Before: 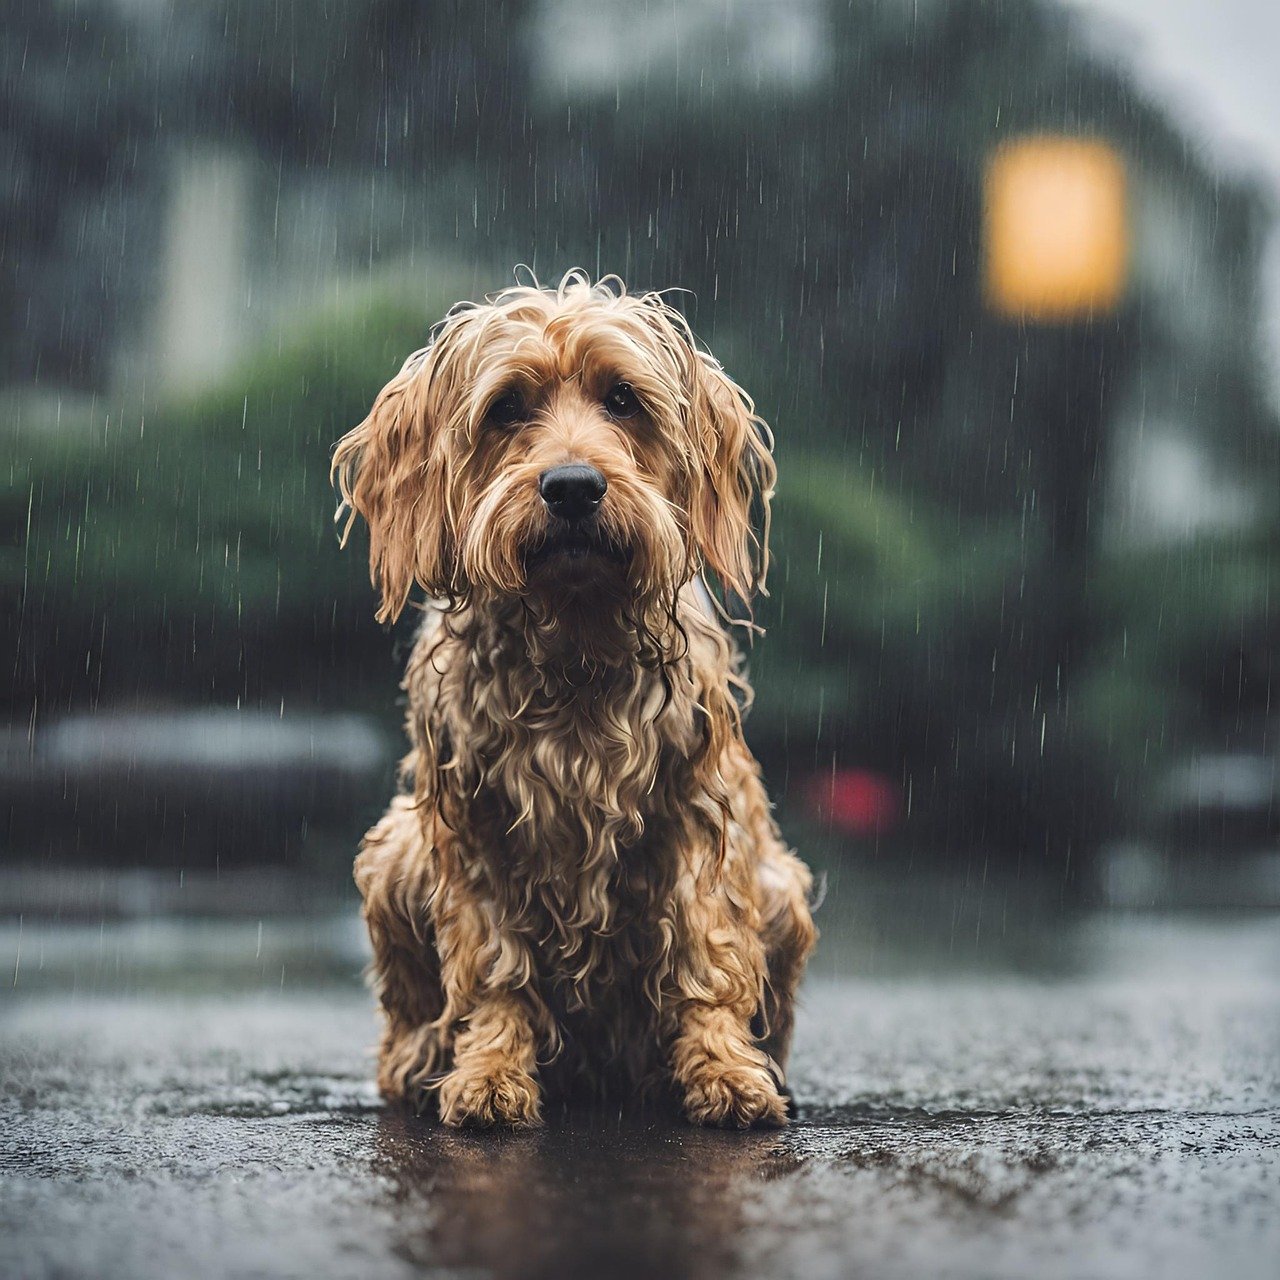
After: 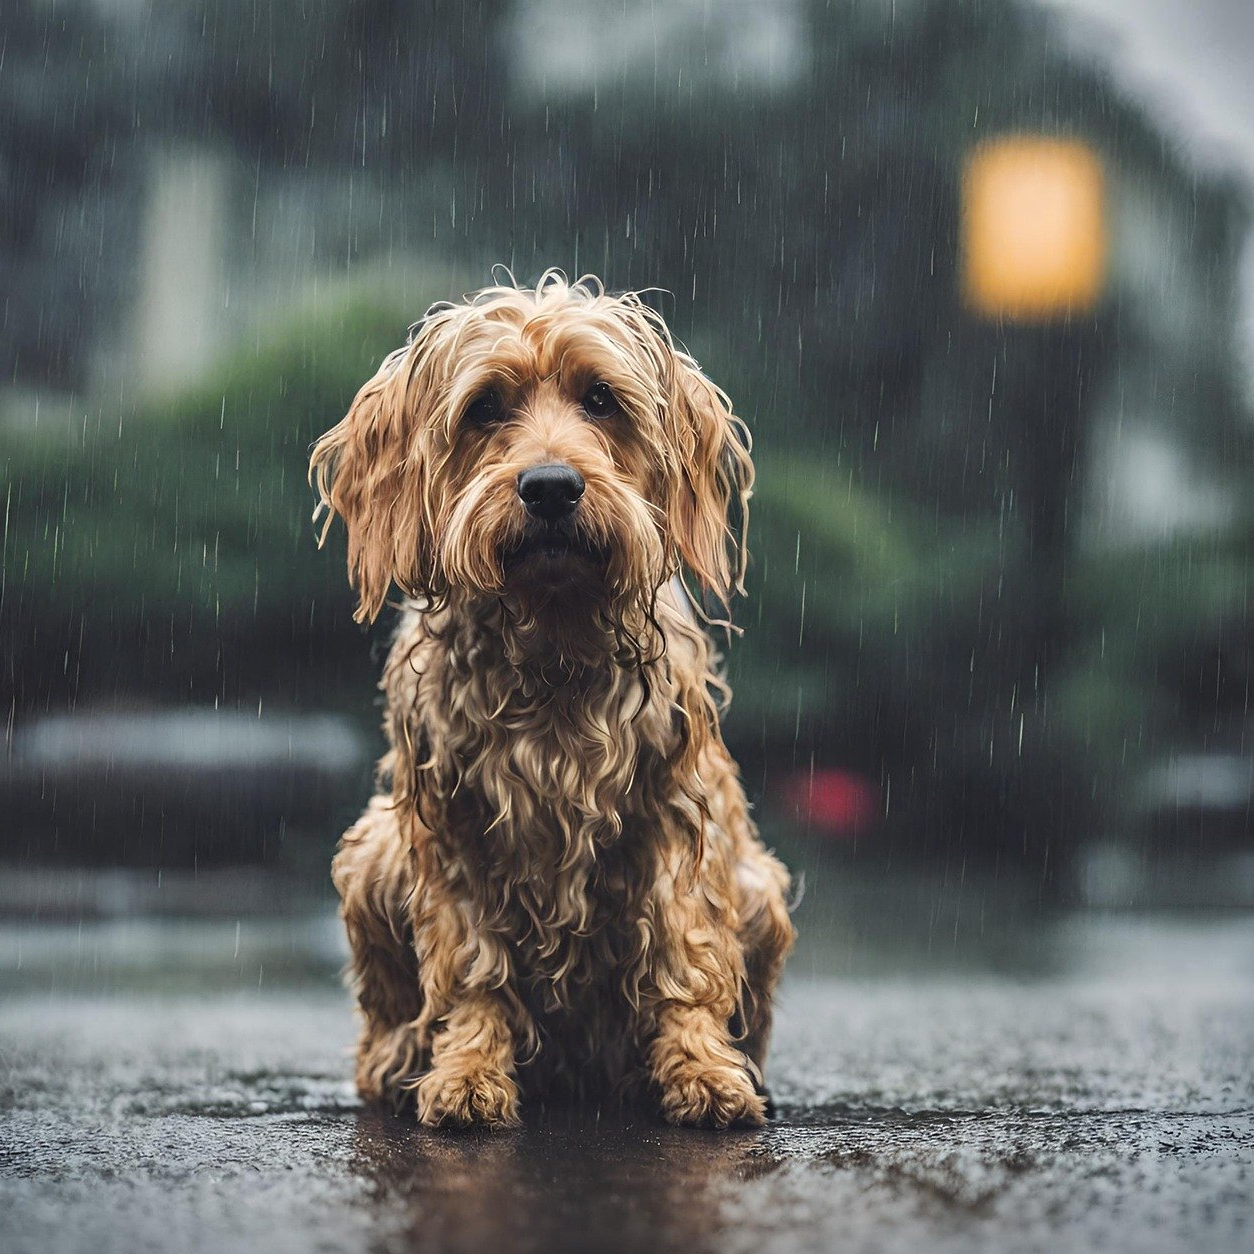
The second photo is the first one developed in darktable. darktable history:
crop: left 1.743%, right 0.268%, bottom 2.011%
shadows and highlights: shadows 20.91, highlights -82.73, soften with gaussian
